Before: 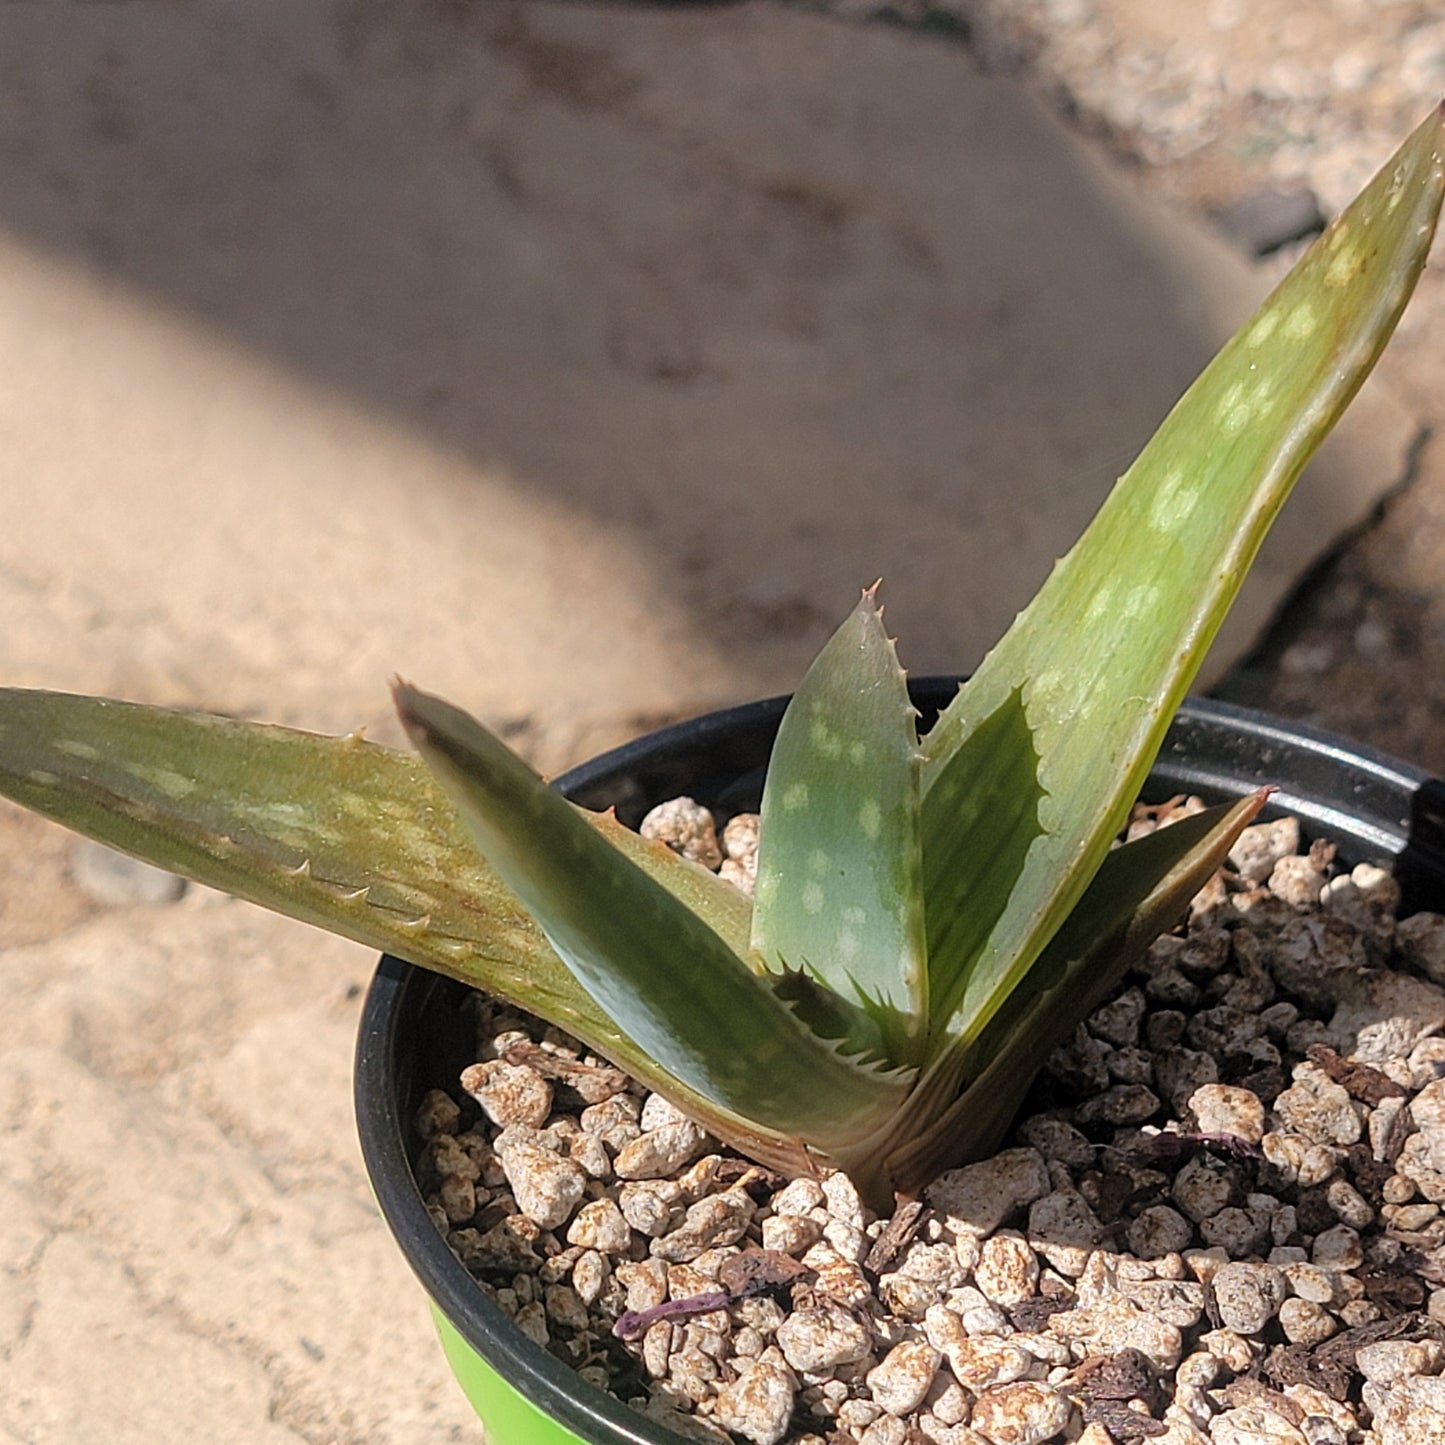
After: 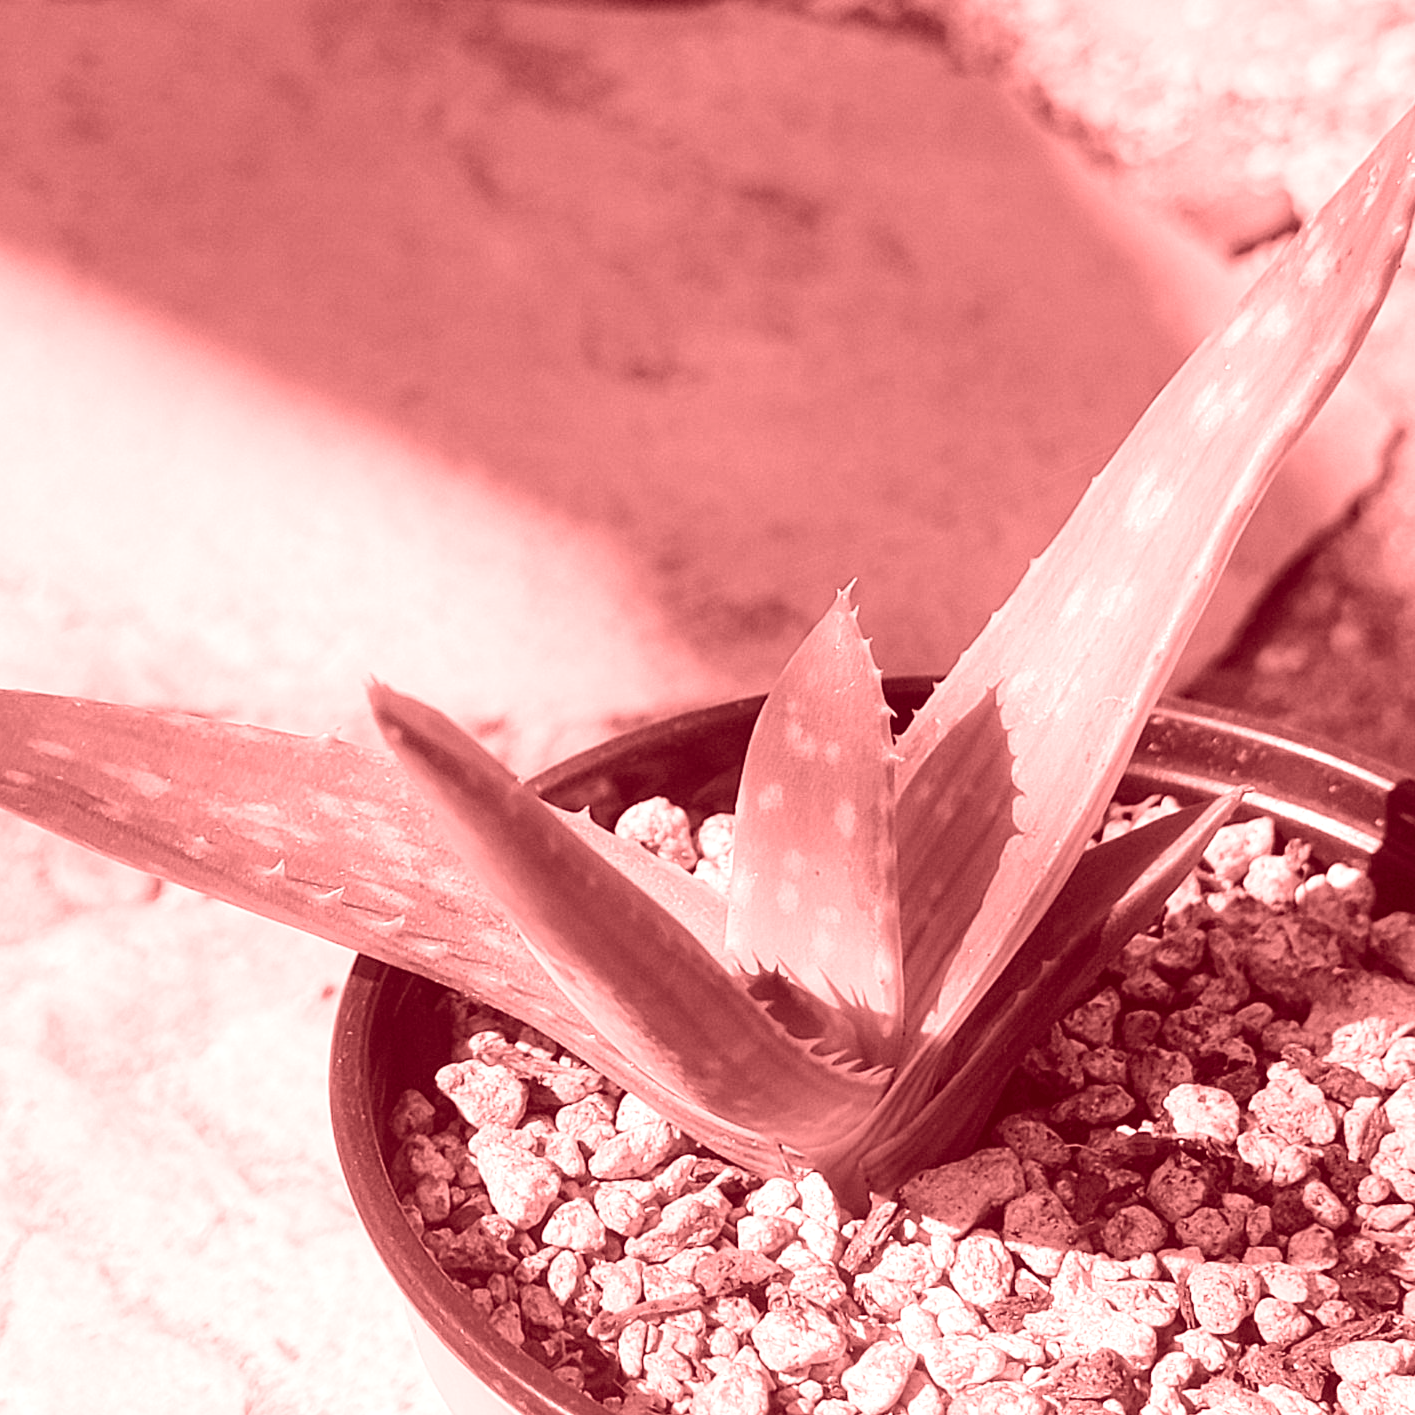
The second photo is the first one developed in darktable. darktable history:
crop: left 1.743%, right 0.268%, bottom 2.011%
colorize: saturation 60%, source mix 100%
contrast brightness saturation: contrast 0.2, brightness 0.16, saturation 0.22
white balance: red 1.123, blue 0.83
